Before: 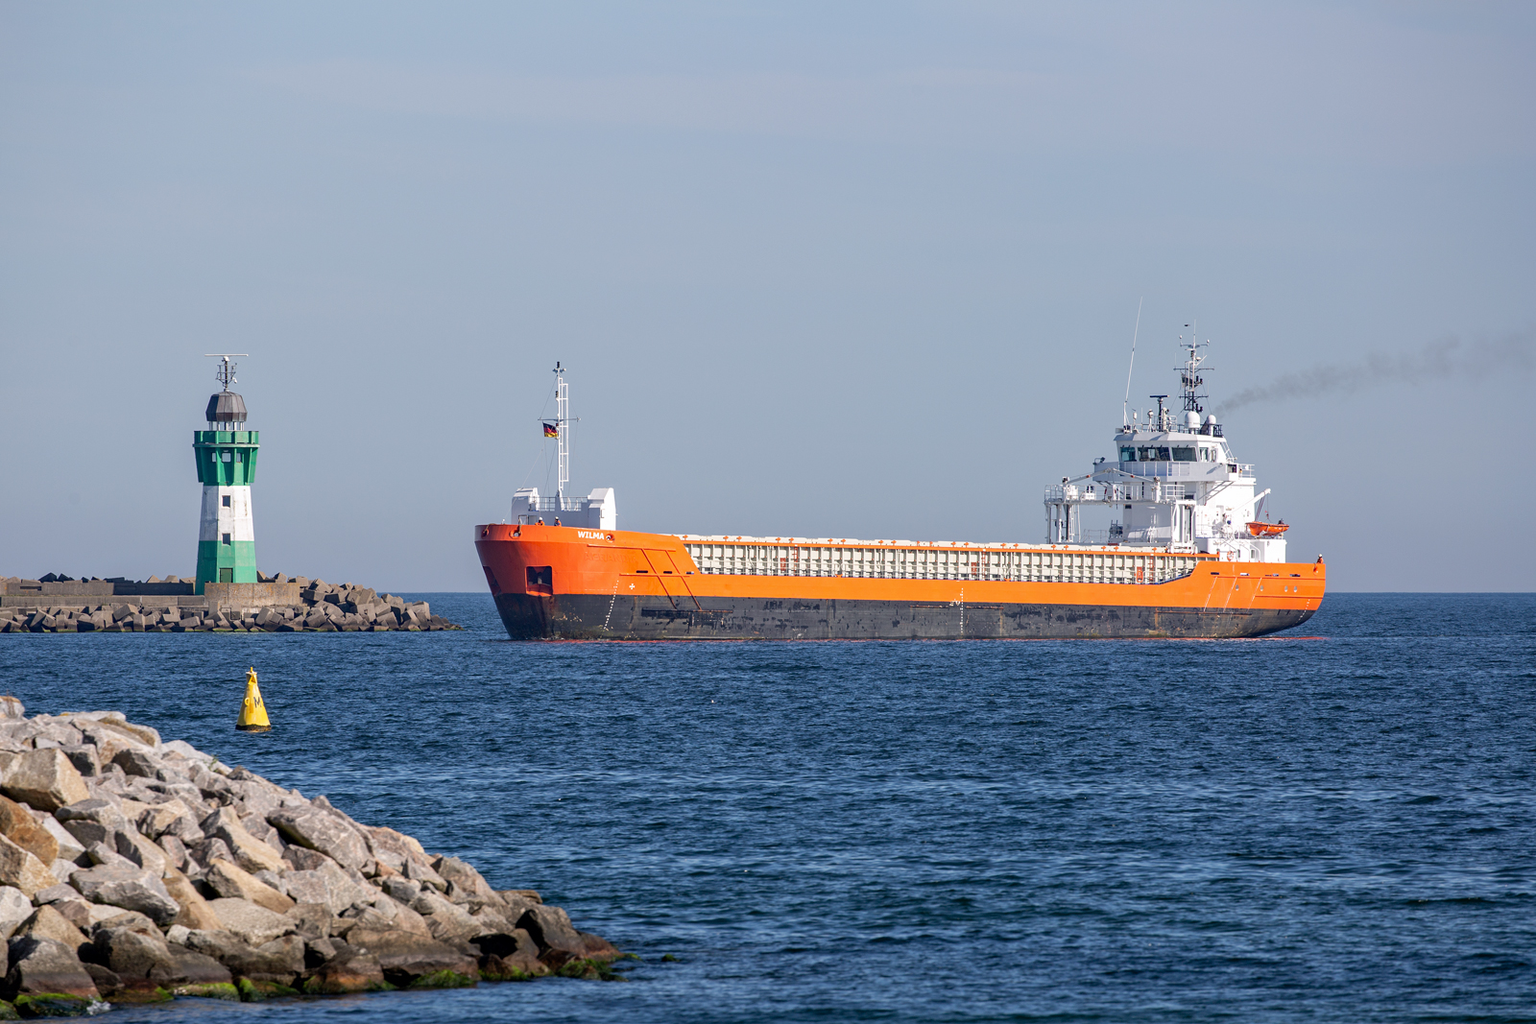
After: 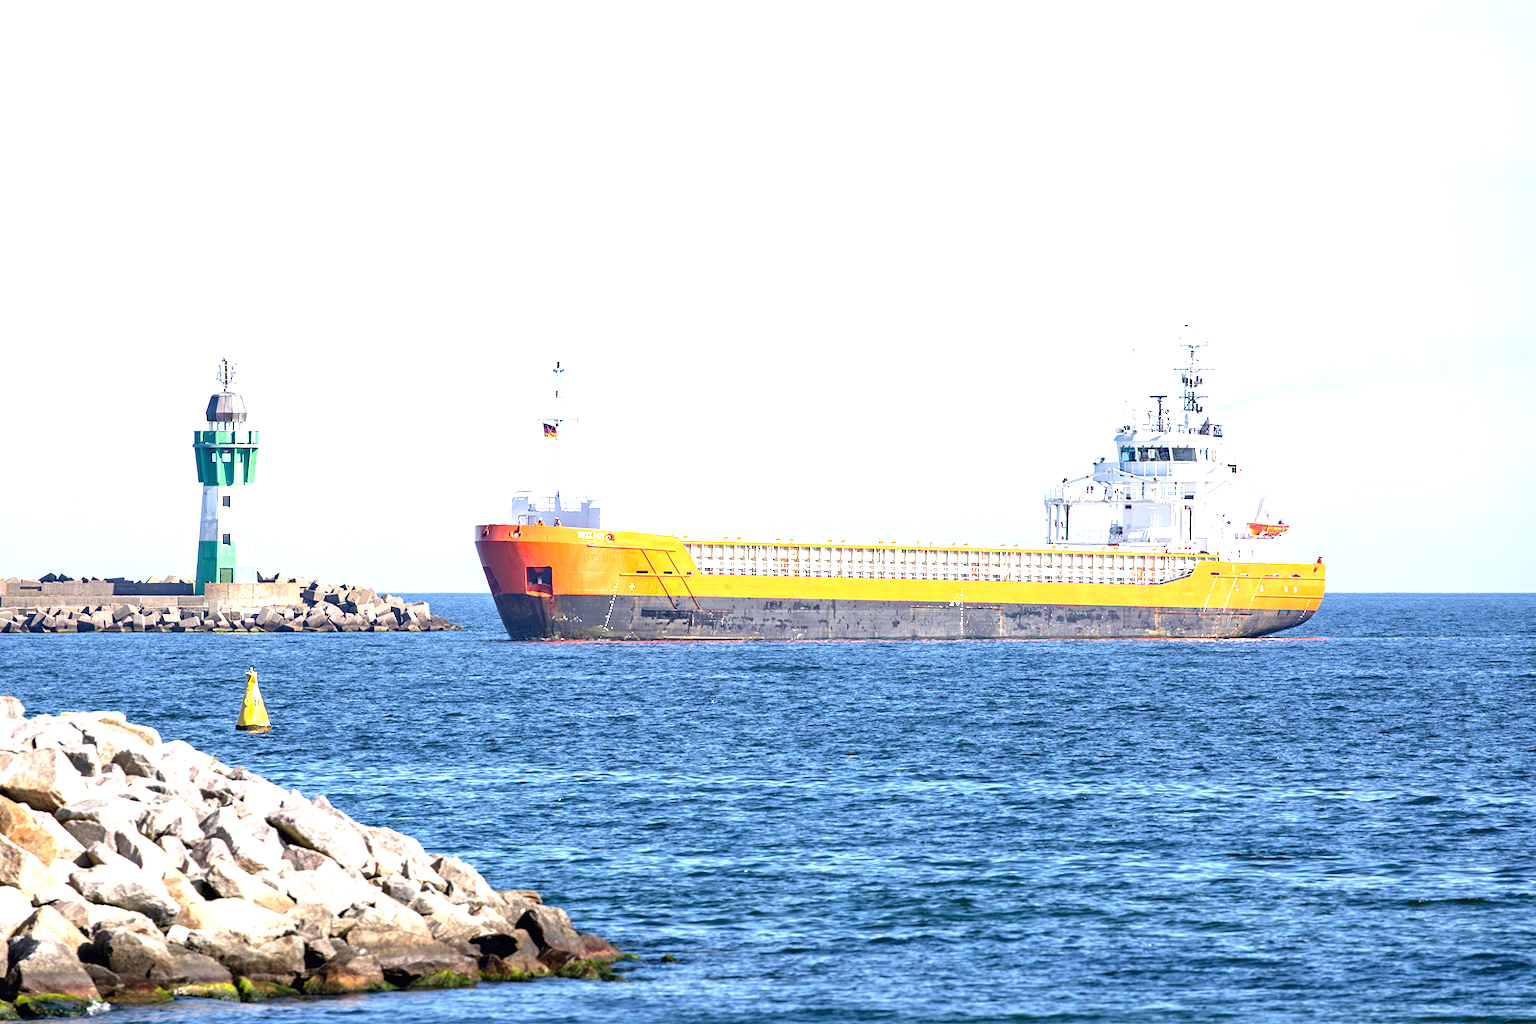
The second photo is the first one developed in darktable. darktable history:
color zones: curves: ch2 [(0, 0.5) (0.143, 0.5) (0.286, 0.489) (0.415, 0.421) (0.571, 0.5) (0.714, 0.5) (0.857, 0.5) (1, 0.5)]
exposure: black level correction 0, exposure 1.7 EV, compensate exposure bias true, compensate highlight preservation false
